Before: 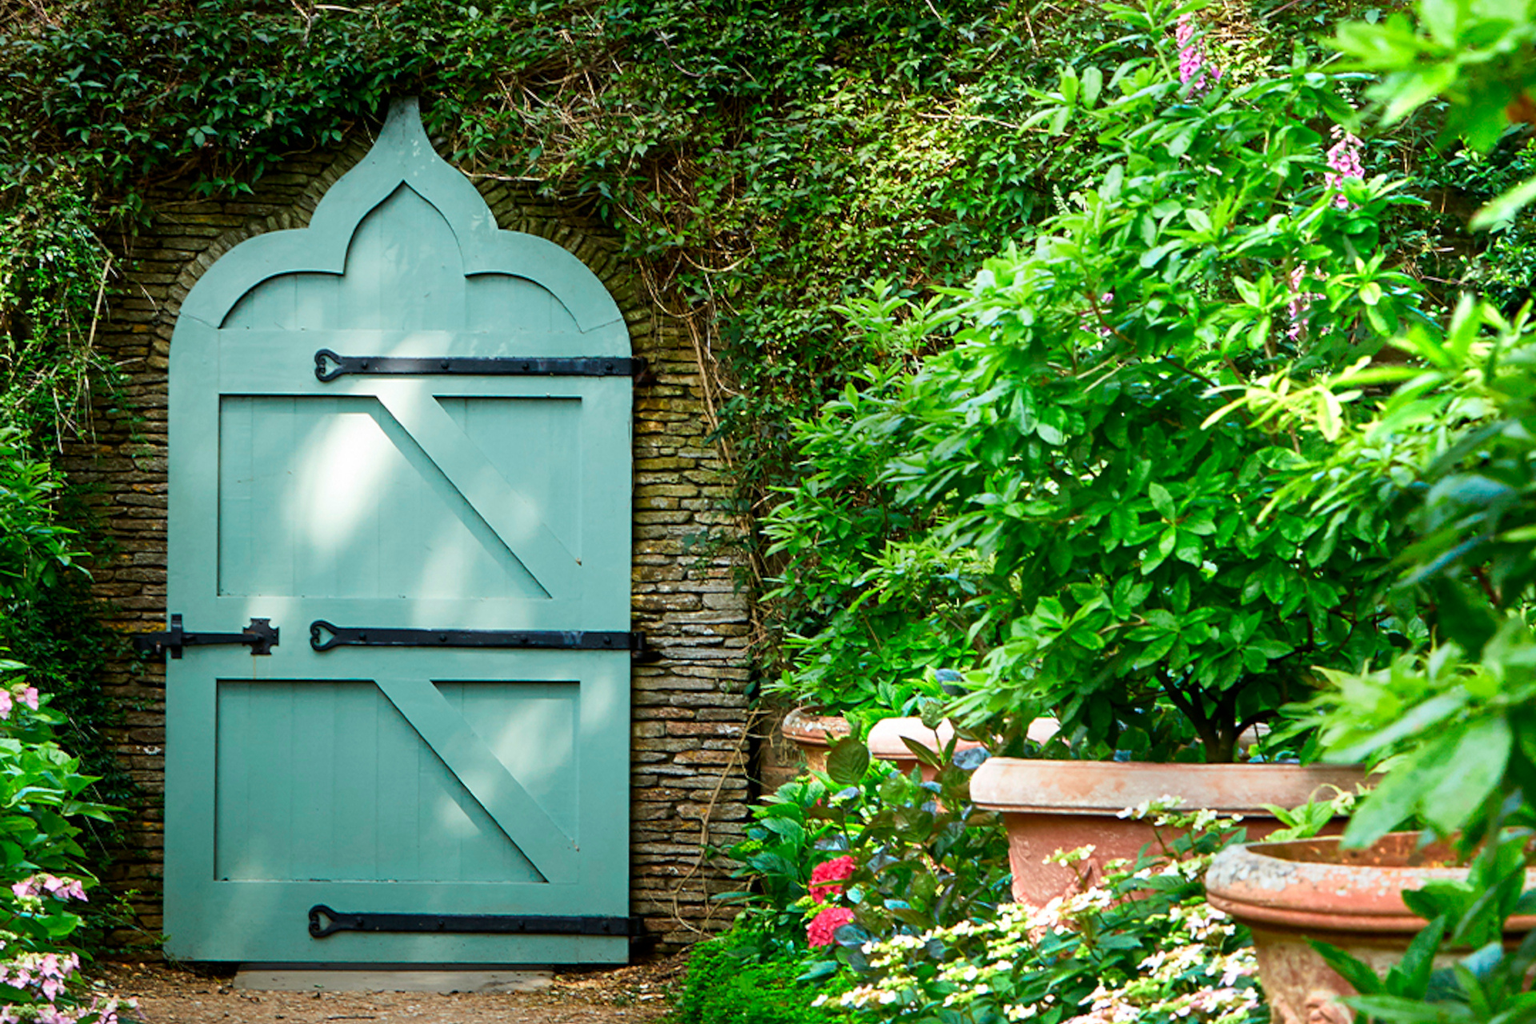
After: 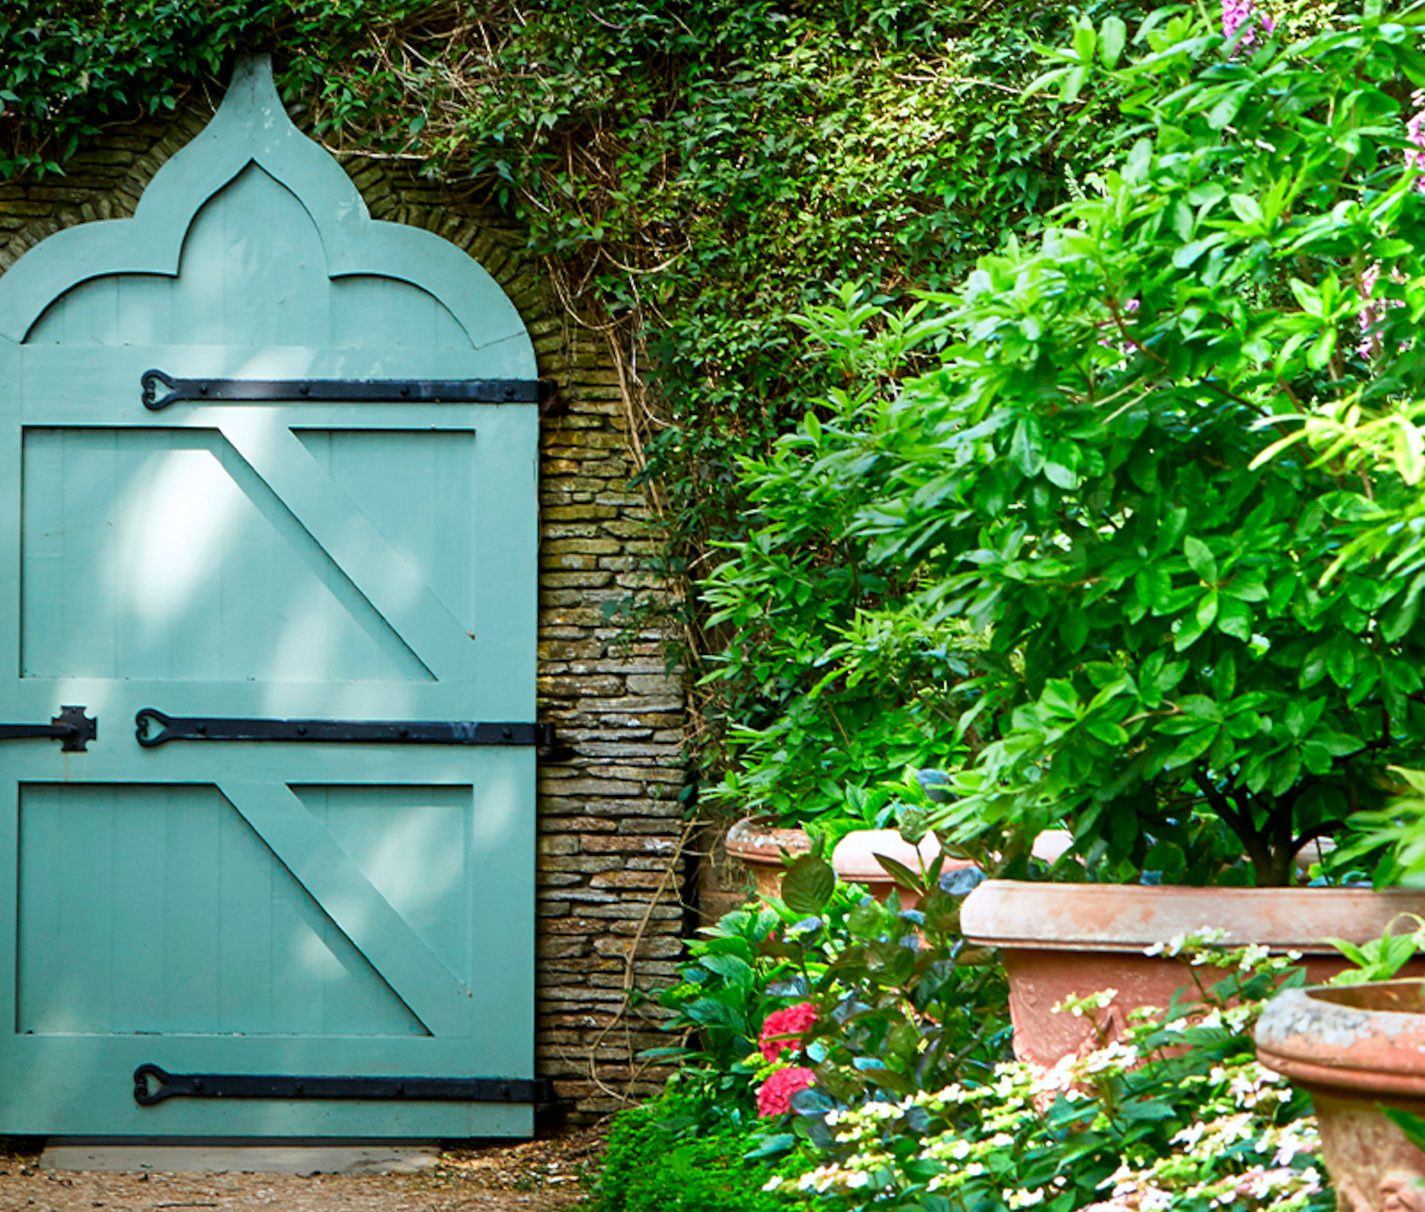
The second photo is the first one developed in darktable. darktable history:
white balance: red 0.983, blue 1.036
crop and rotate: left 13.15%, top 5.251%, right 12.609%
